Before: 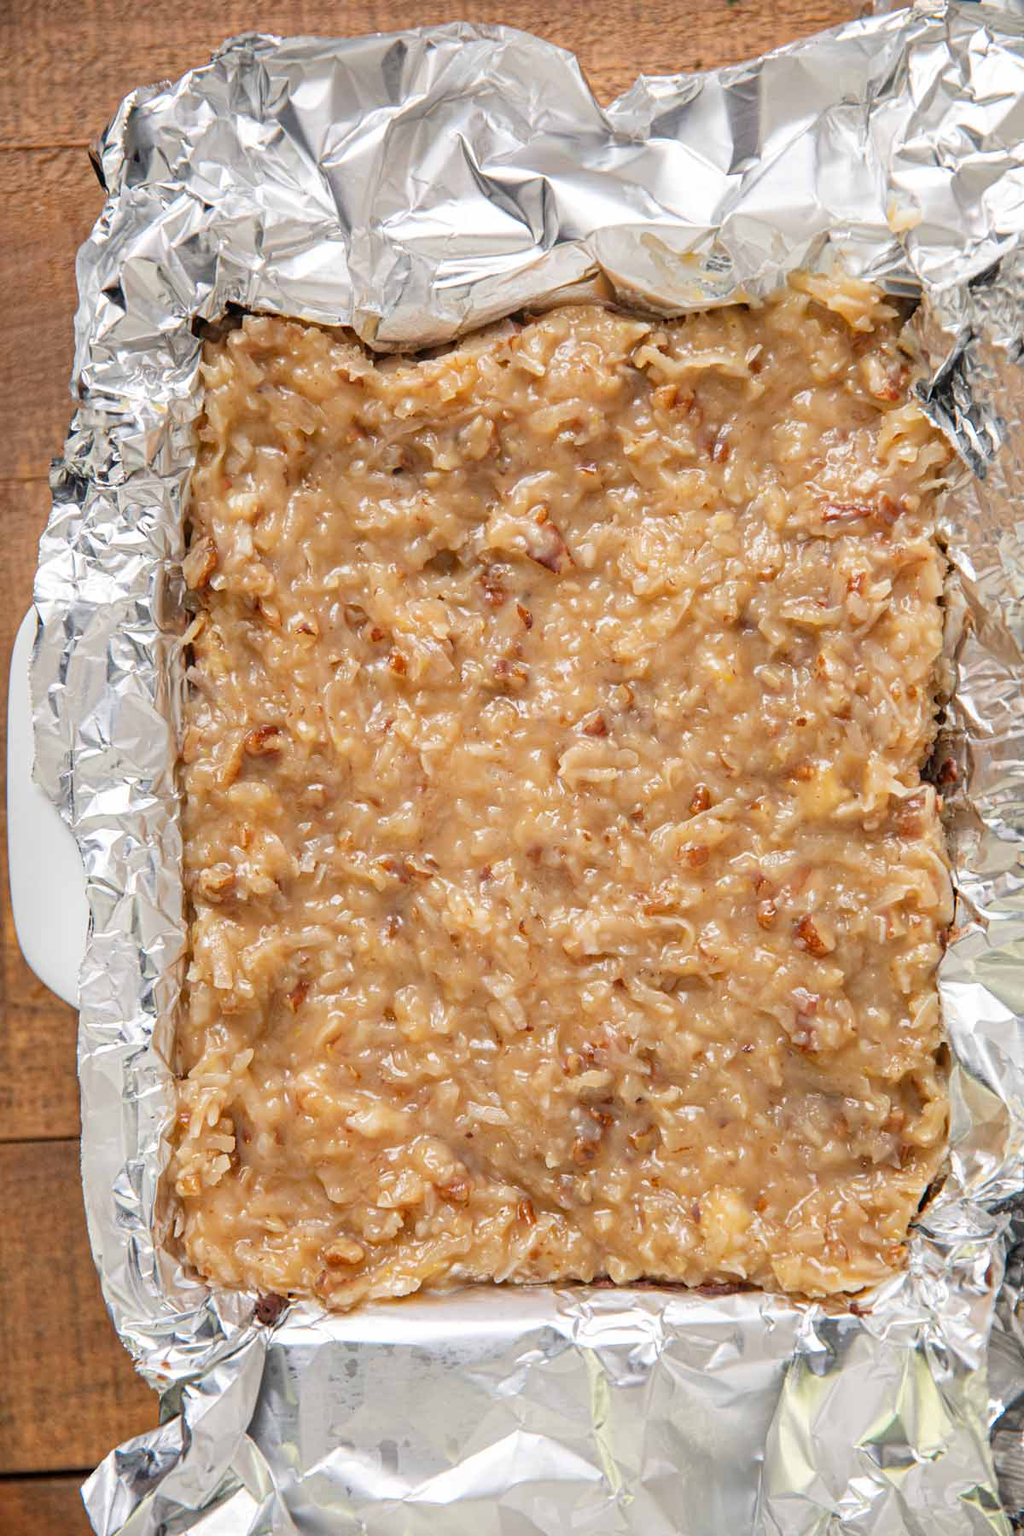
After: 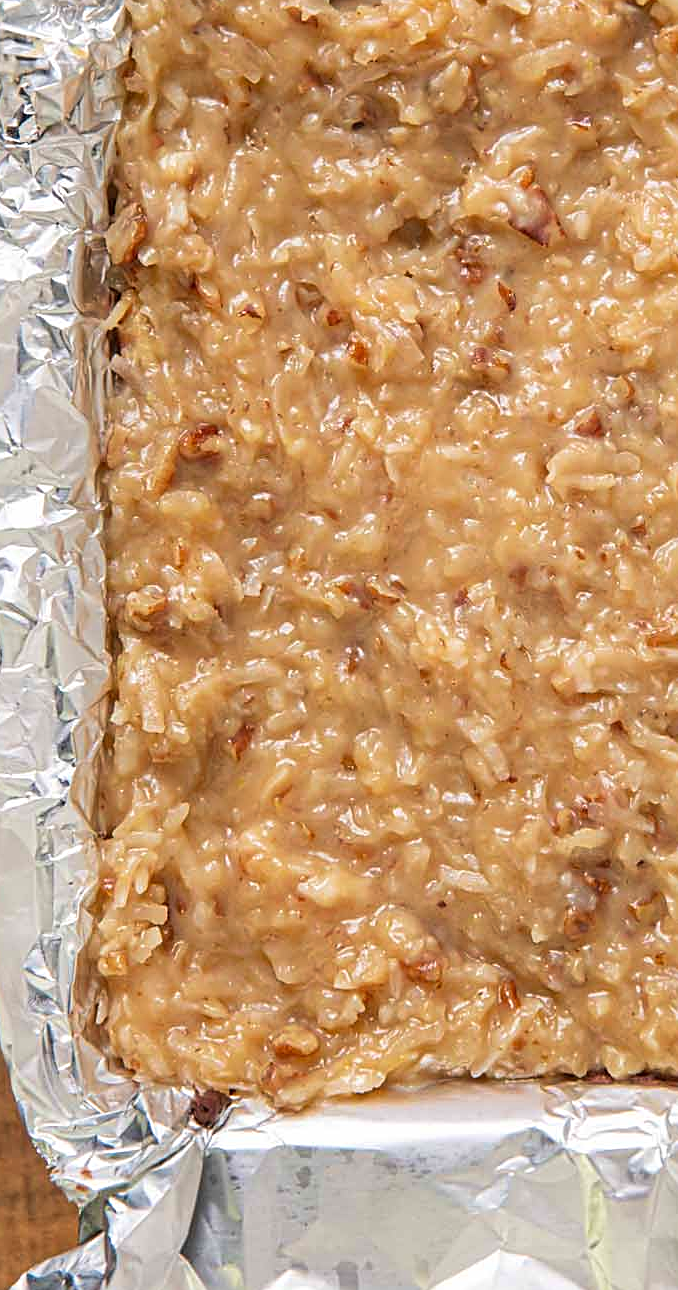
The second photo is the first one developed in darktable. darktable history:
velvia: on, module defaults
crop: left 9.059%, top 23.676%, right 34.397%, bottom 4.655%
sharpen: on, module defaults
